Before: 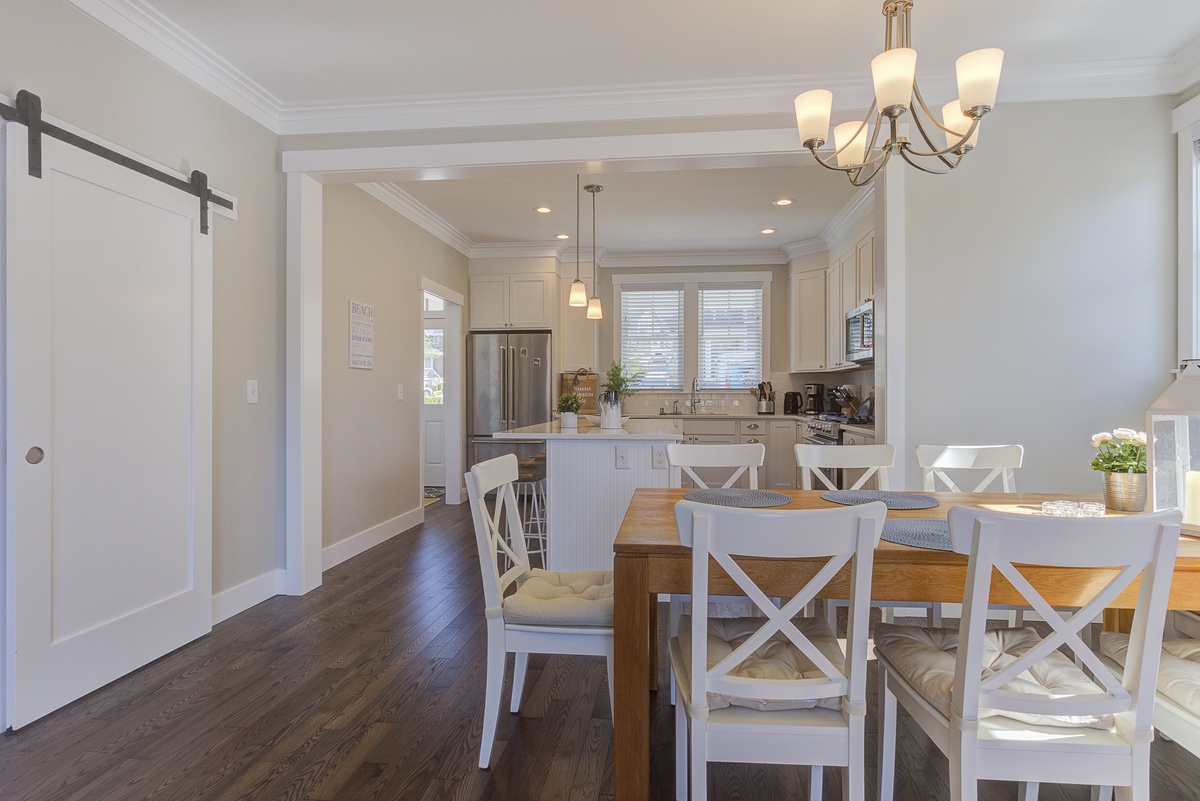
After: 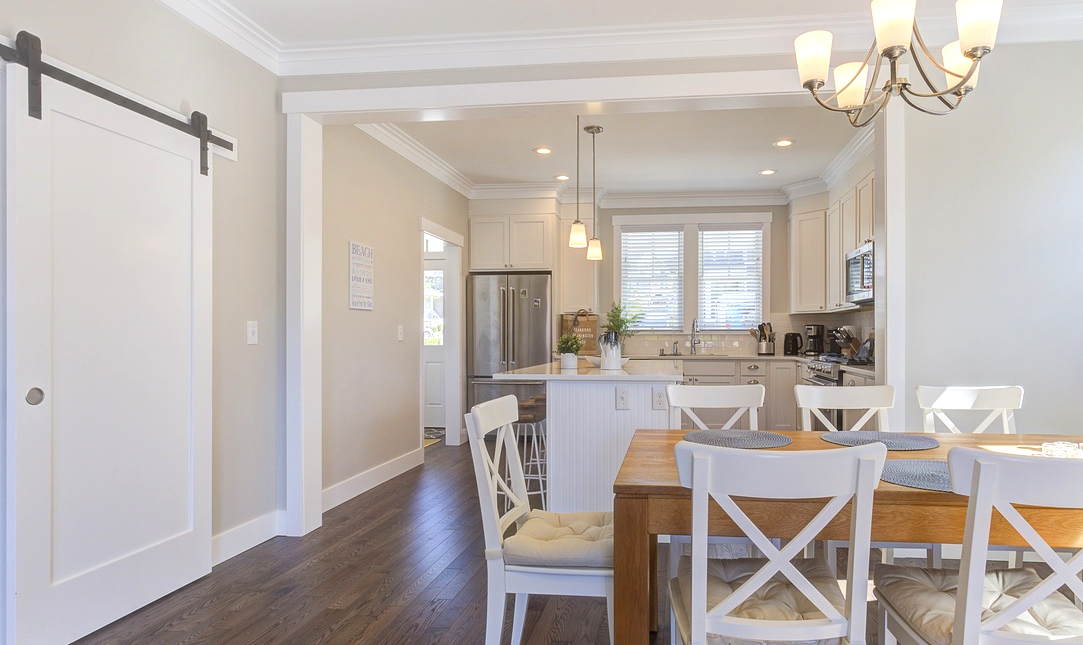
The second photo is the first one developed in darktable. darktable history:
crop: top 7.49%, right 9.717%, bottom 11.943%
exposure: black level correction 0.001, exposure 0.5 EV, compensate exposure bias true, compensate highlight preservation false
